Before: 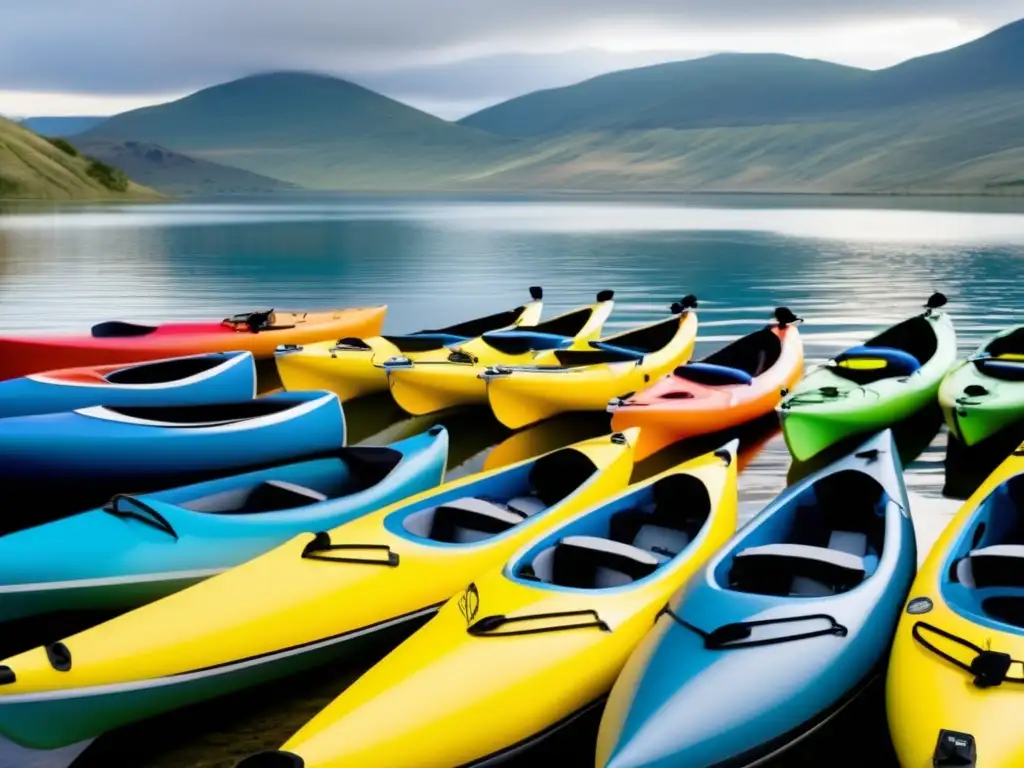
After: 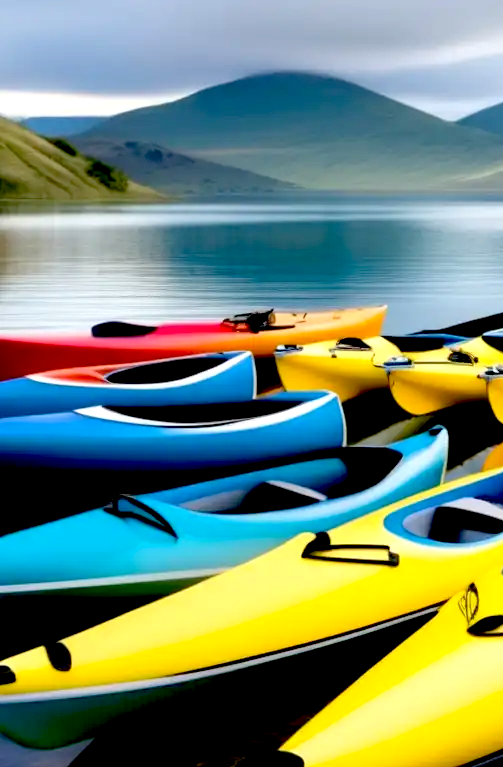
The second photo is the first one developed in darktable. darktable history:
crop and rotate: left 0%, top 0%, right 50.845%
exposure: black level correction 0.031, exposure 0.304 EV, compensate highlight preservation false
